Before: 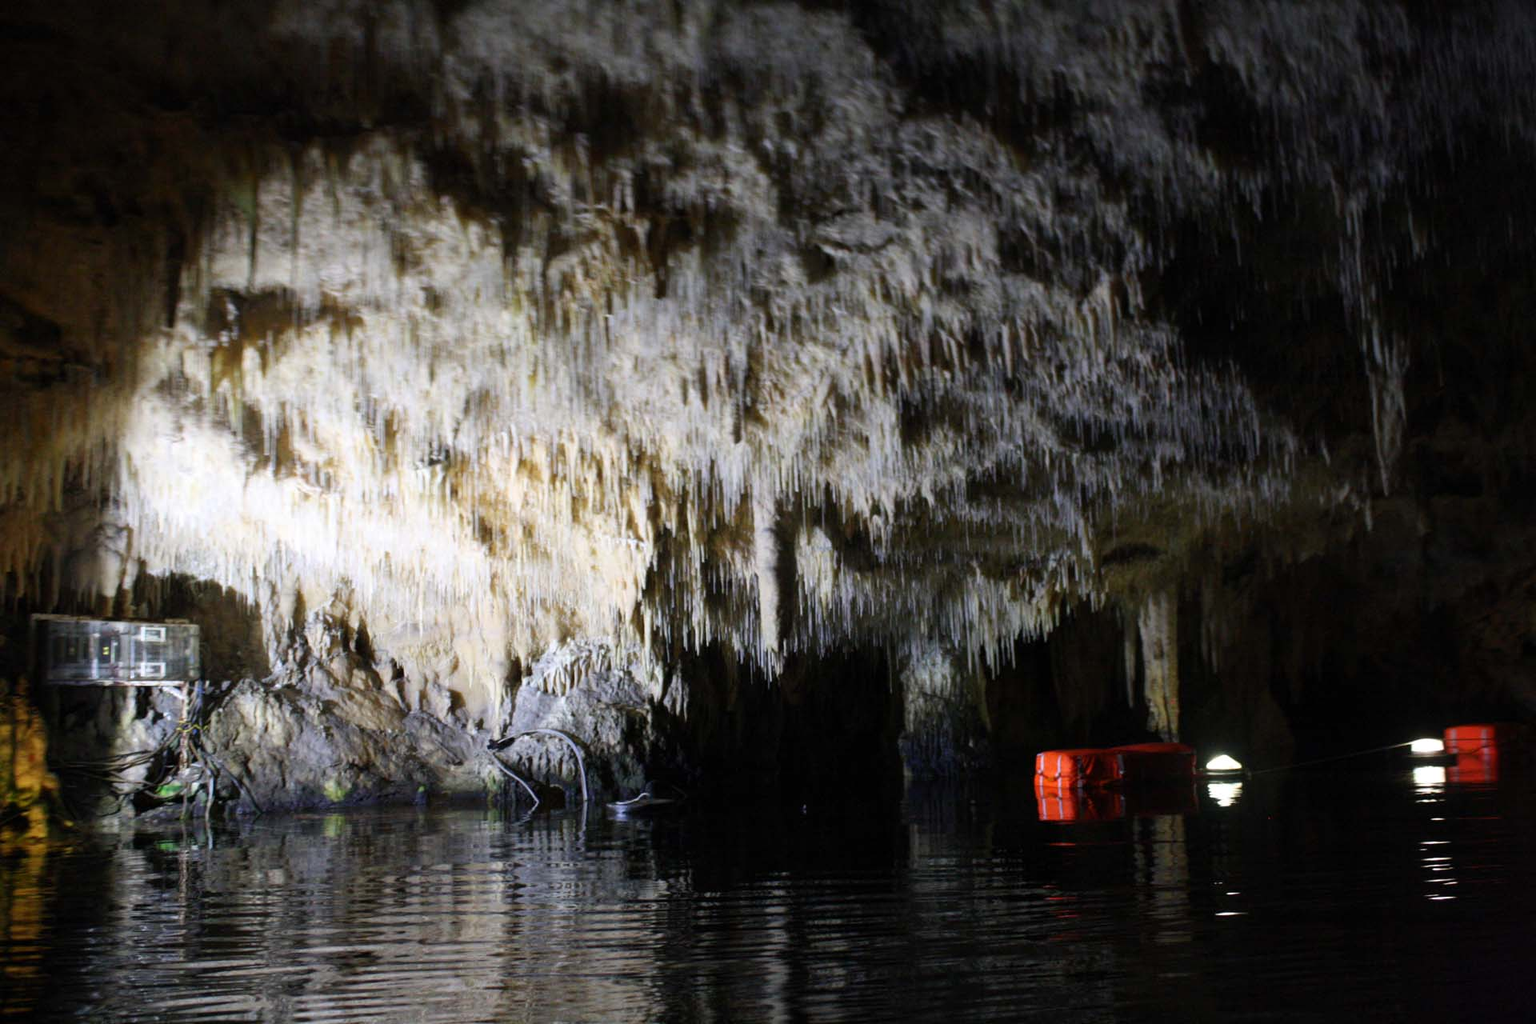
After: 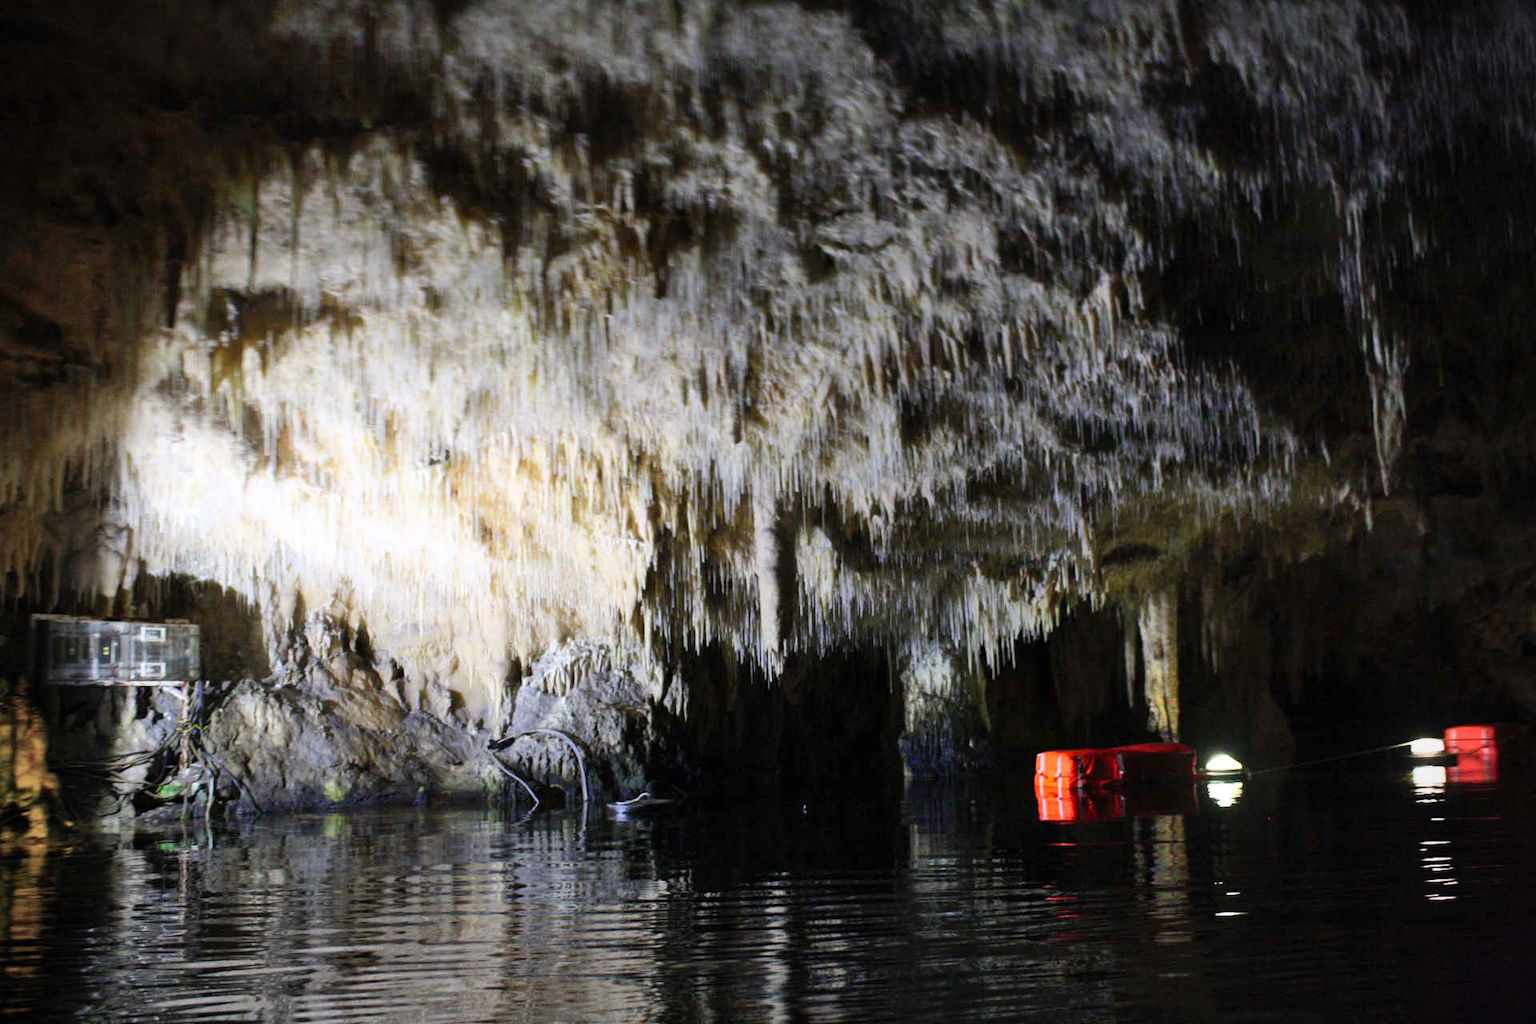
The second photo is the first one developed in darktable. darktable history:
vignetting: on, module defaults
shadows and highlights: highlights 70.7, soften with gaussian
